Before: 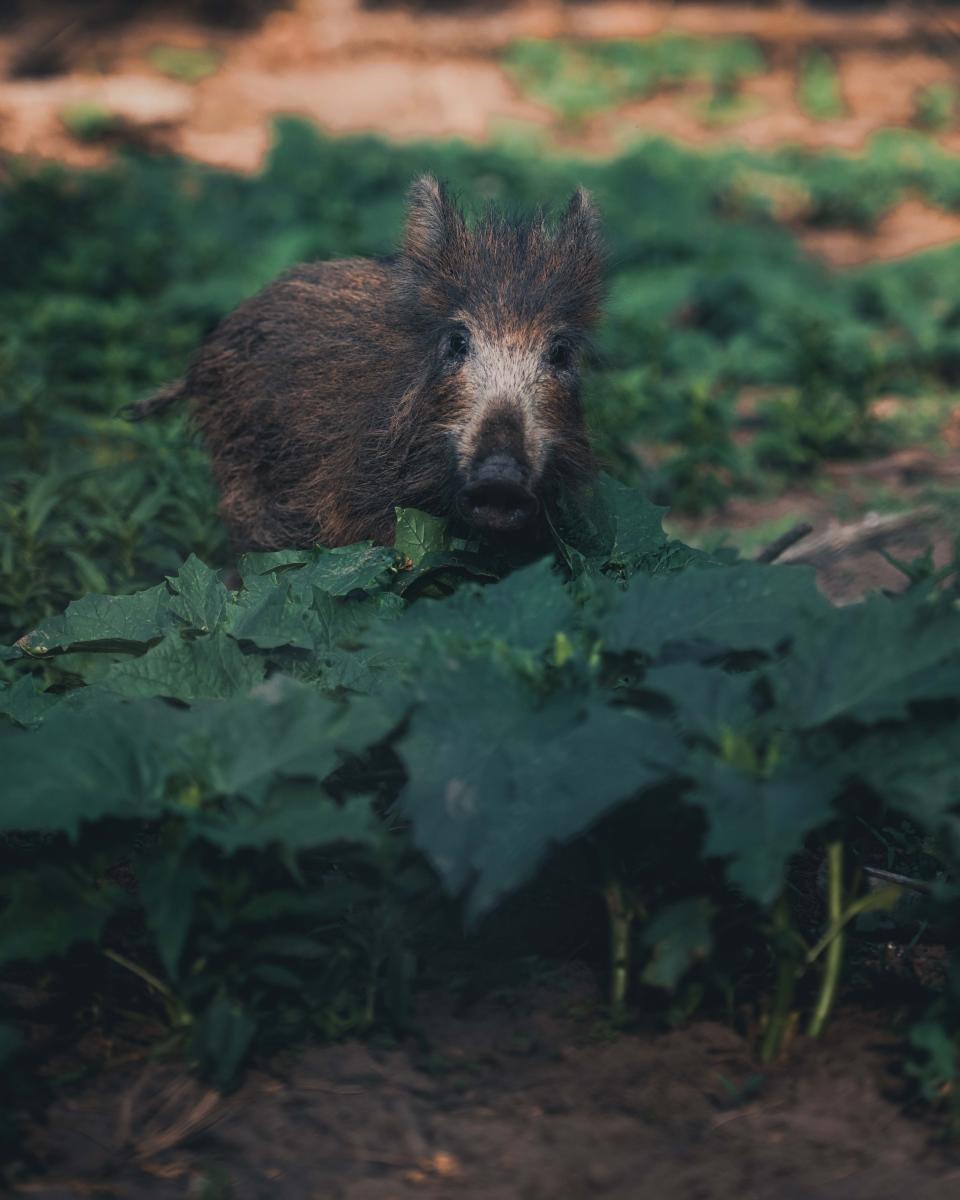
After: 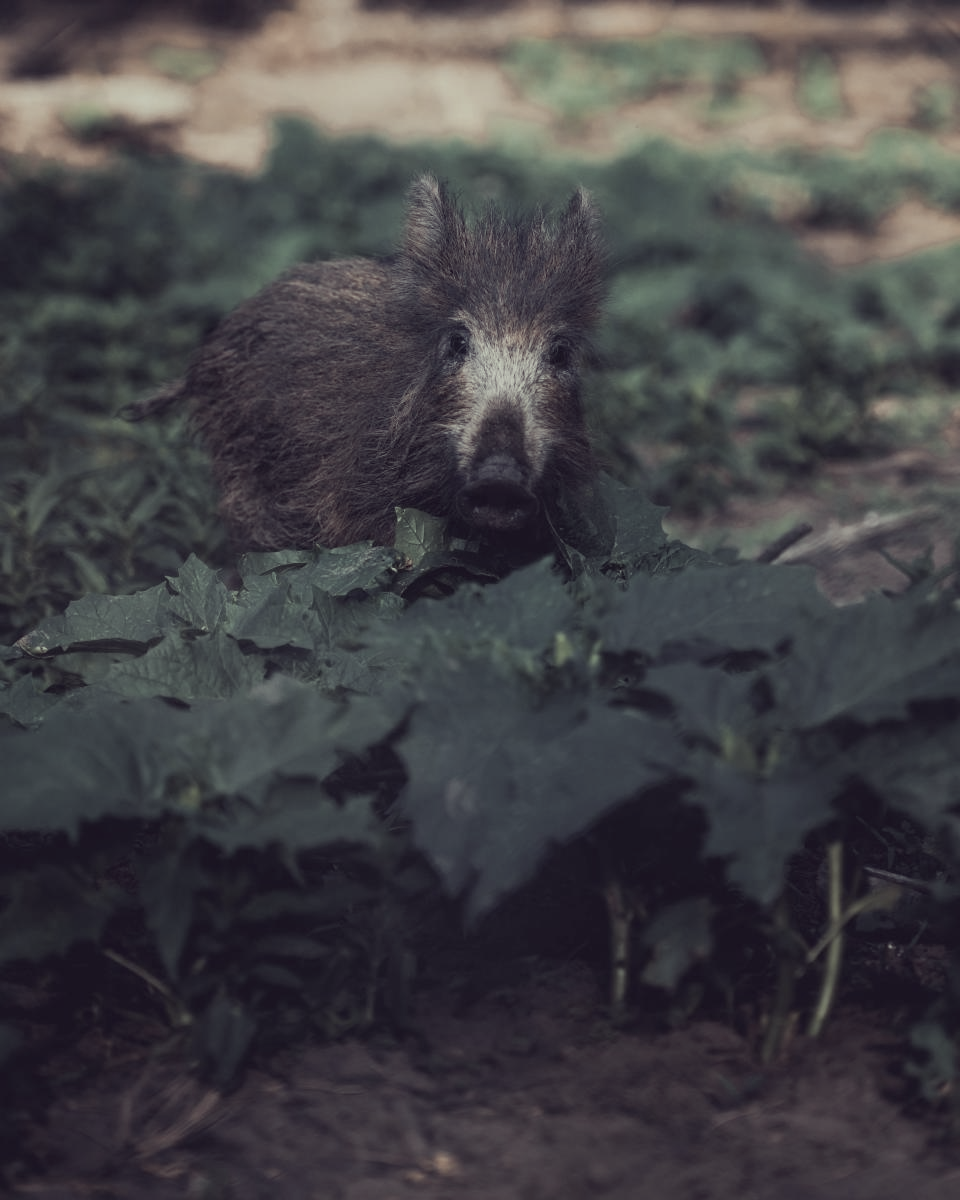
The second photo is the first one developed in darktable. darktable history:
color correction: highlights a* -20.24, highlights b* 20.11, shadows a* 19.45, shadows b* -20.68, saturation 0.384
